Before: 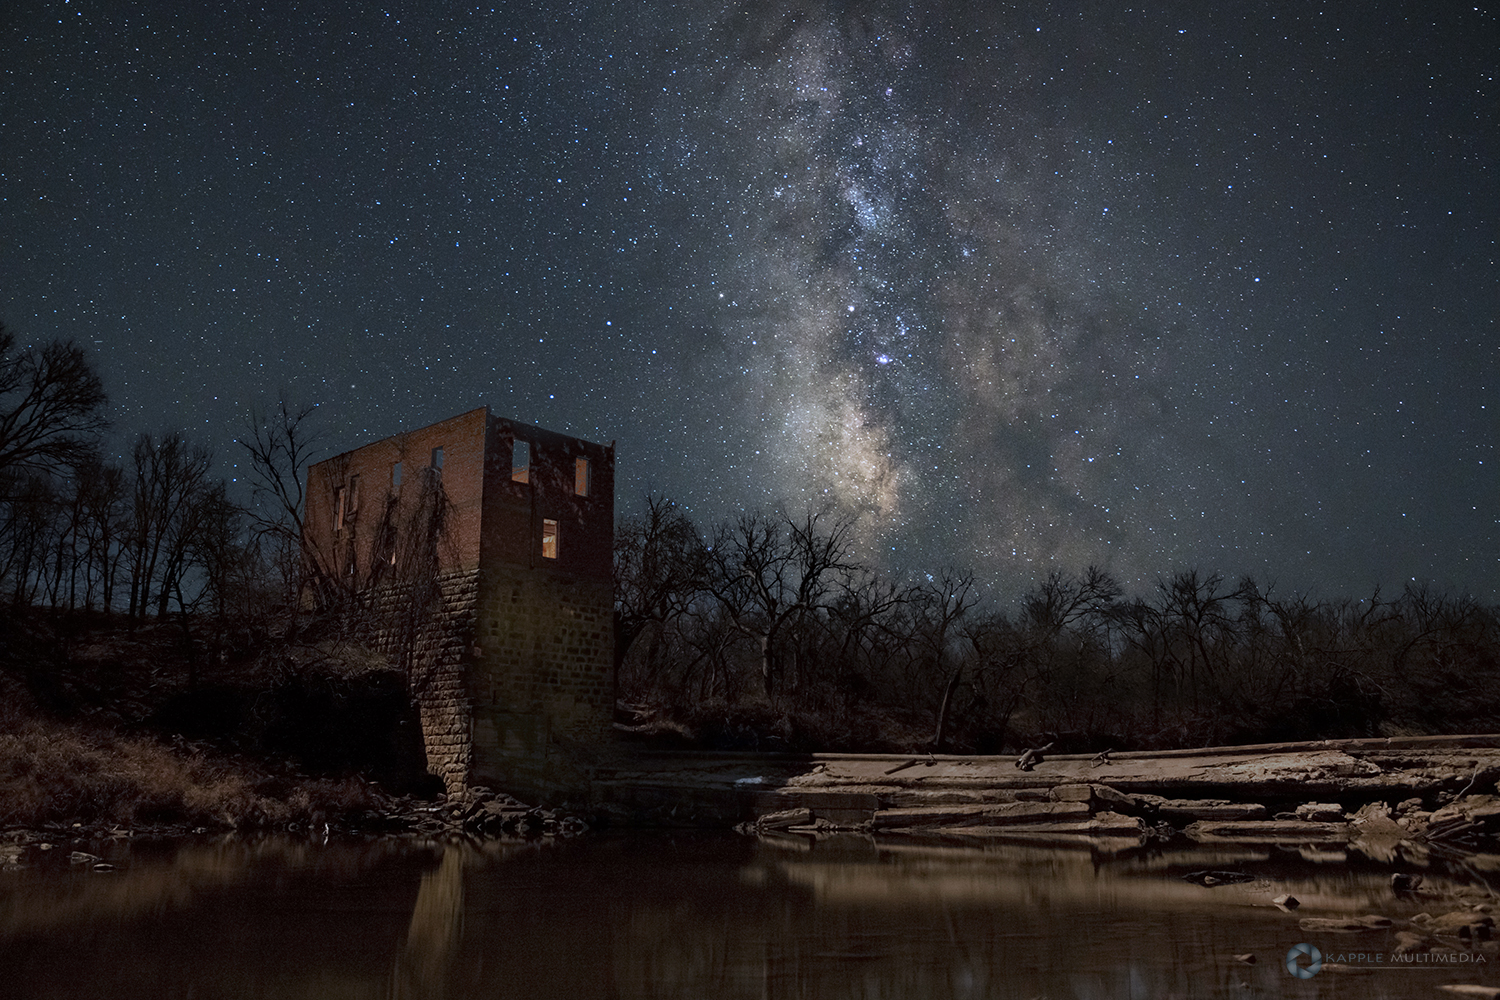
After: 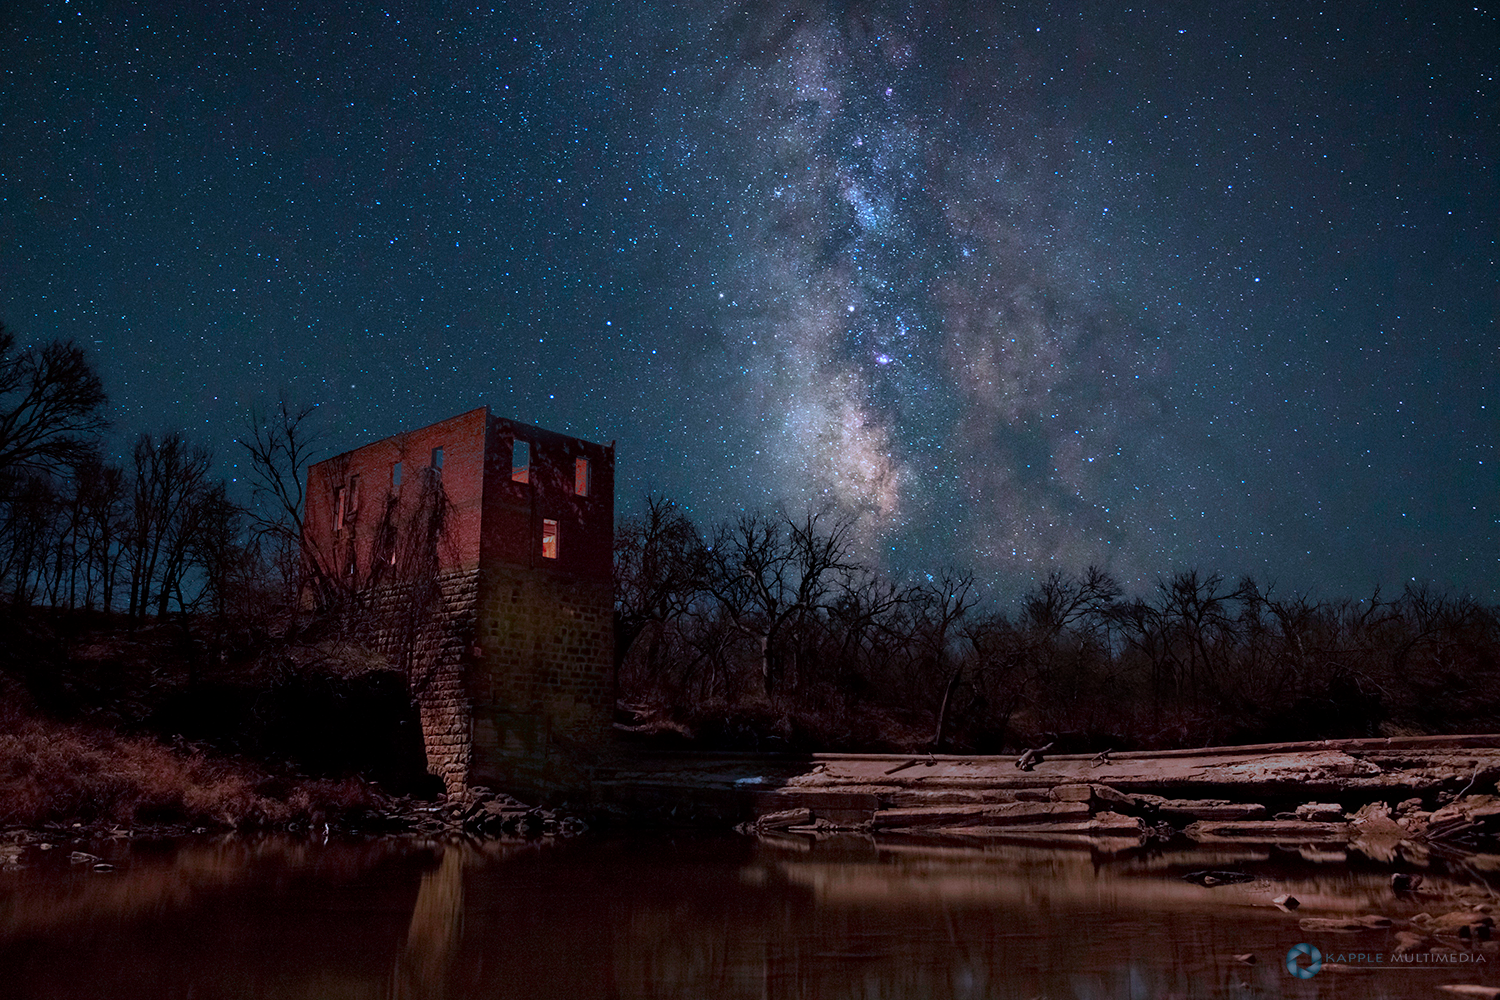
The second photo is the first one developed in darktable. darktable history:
white balance: red 0.967, blue 1.119, emerald 0.756
color contrast: green-magenta contrast 1.73, blue-yellow contrast 1.15
